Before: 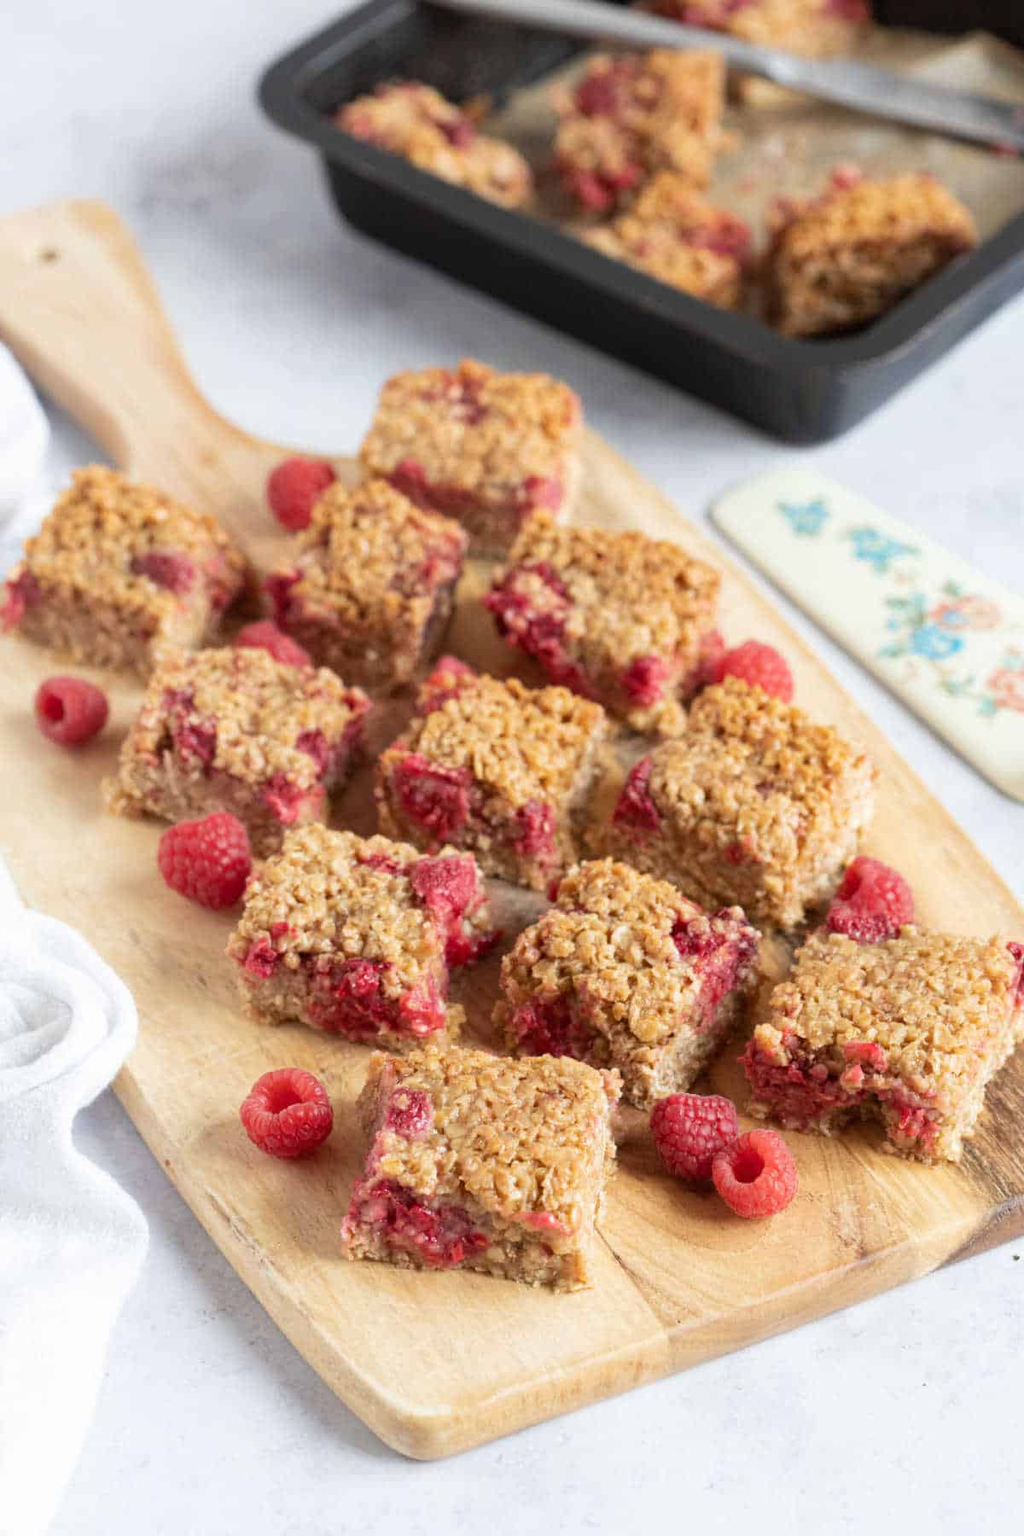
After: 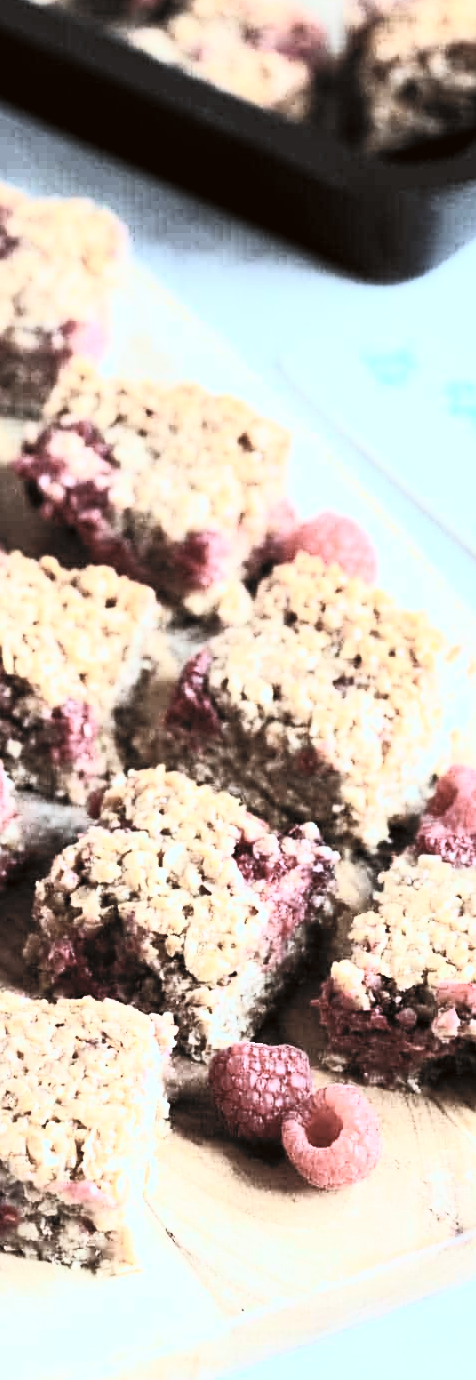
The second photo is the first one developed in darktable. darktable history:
contrast brightness saturation: contrast 0.569, brightness 0.571, saturation -0.343
exposure: exposure -0.069 EV, compensate highlight preservation false
sharpen: amount 0.209
color correction: highlights a* -2.77, highlights b* -2.51, shadows a* 2.18, shadows b* 2.8
color balance rgb: perceptual saturation grading › global saturation 0.308%, perceptual brilliance grading › global brilliance 14.515%, perceptual brilliance grading › shadows -35.395%, contrast -9.776%
filmic rgb: black relative exposure -5.04 EV, white relative exposure 3.96 EV, hardness 2.9, contrast 1.394, highlights saturation mix -30.53%, color science v6 (2022)
color calibration: output R [0.999, 0.026, -0.11, 0], output G [-0.019, 1.037, -0.099, 0], output B [0.022, -0.023, 0.902, 0], illuminant custom, x 0.388, y 0.387, temperature 3832.01 K
crop: left 46.141%, top 13.317%, right 14.17%, bottom 10.016%
